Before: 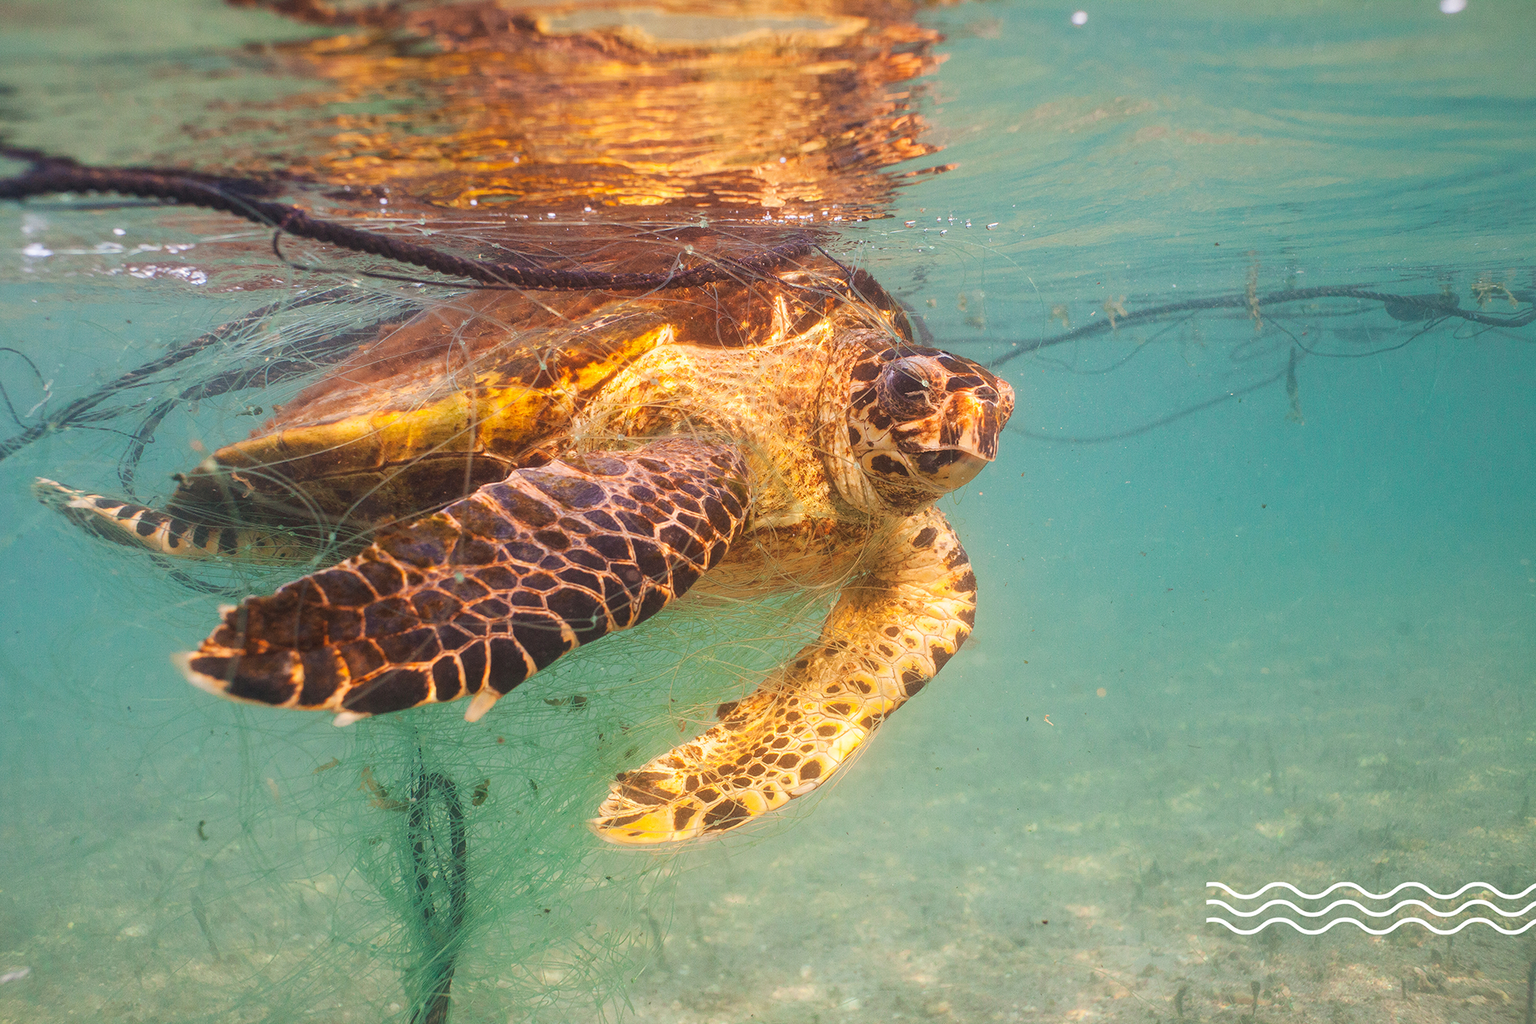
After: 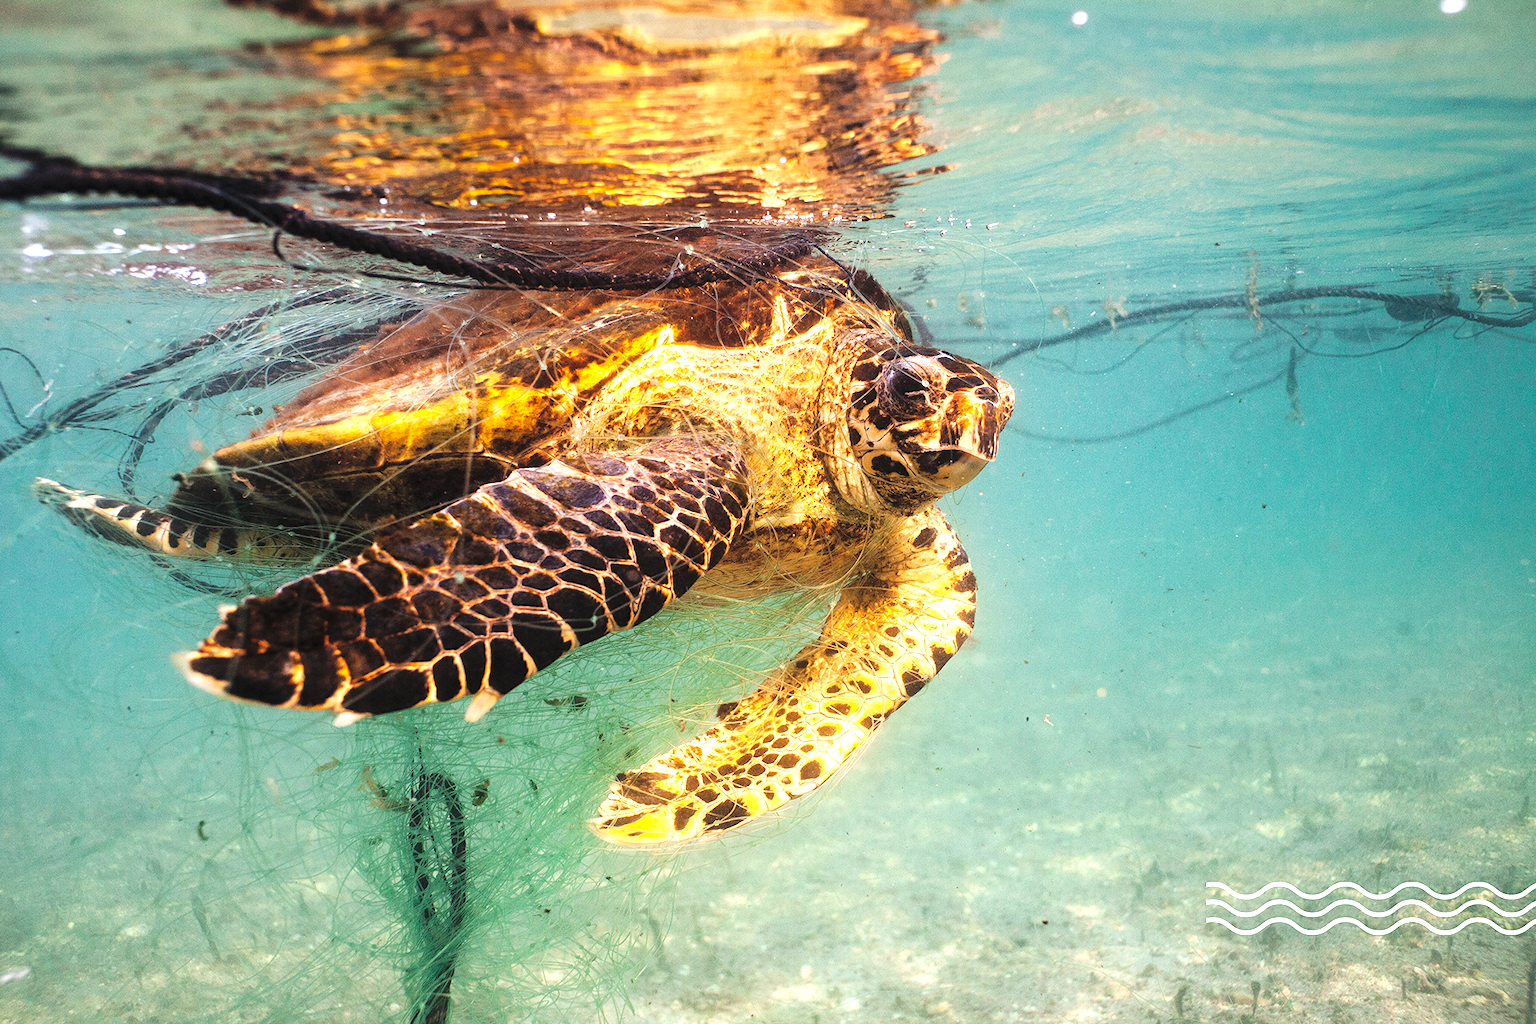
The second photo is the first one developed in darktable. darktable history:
white balance: red 0.98, blue 1.034
levels: levels [0.129, 0.519, 0.867]
tone curve: curves: ch0 [(0, 0) (0.003, 0.077) (0.011, 0.089) (0.025, 0.105) (0.044, 0.122) (0.069, 0.134) (0.1, 0.151) (0.136, 0.171) (0.177, 0.198) (0.224, 0.23) (0.277, 0.273) (0.335, 0.343) (0.399, 0.422) (0.468, 0.508) (0.543, 0.601) (0.623, 0.695) (0.709, 0.782) (0.801, 0.866) (0.898, 0.934) (1, 1)], preserve colors none
